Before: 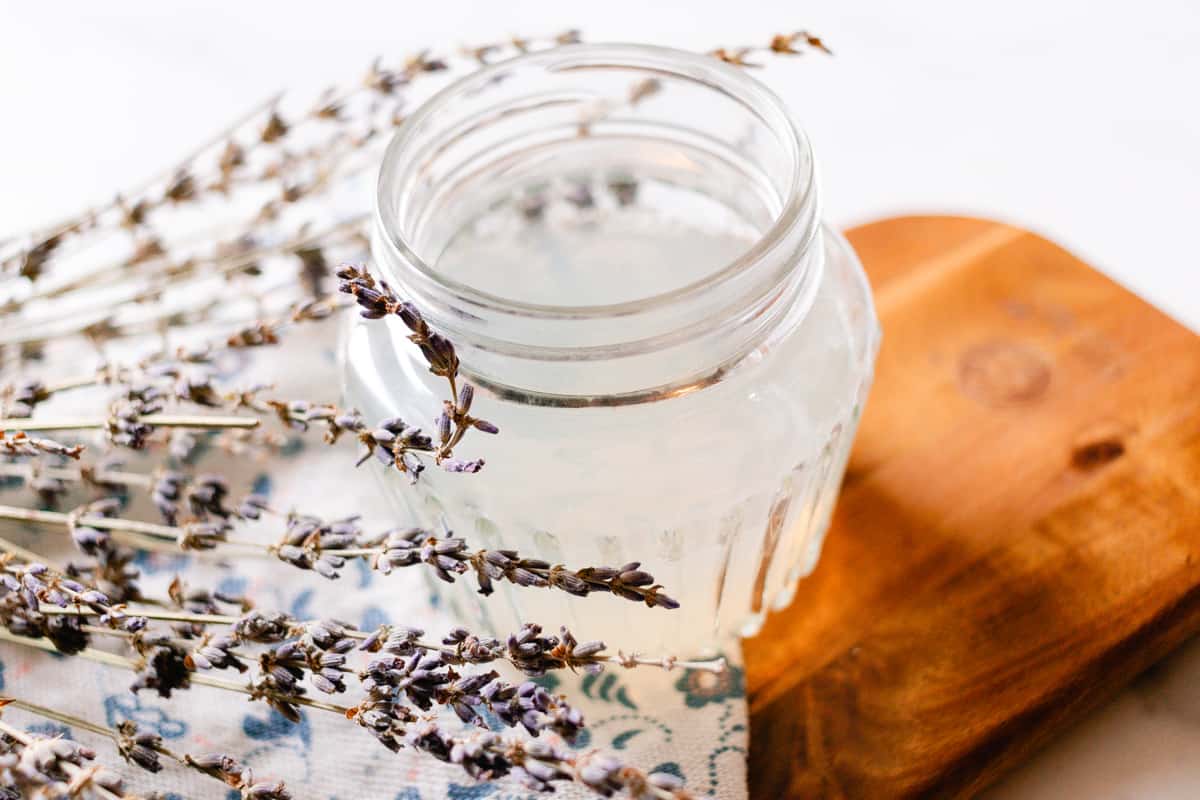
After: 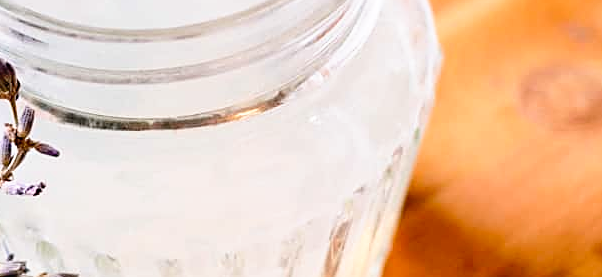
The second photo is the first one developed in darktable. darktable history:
tone curve: curves: ch0 [(0, 0) (0.003, 0.022) (0.011, 0.025) (0.025, 0.025) (0.044, 0.029) (0.069, 0.042) (0.1, 0.068) (0.136, 0.118) (0.177, 0.176) (0.224, 0.233) (0.277, 0.299) (0.335, 0.371) (0.399, 0.448) (0.468, 0.526) (0.543, 0.605) (0.623, 0.684) (0.709, 0.775) (0.801, 0.869) (0.898, 0.957) (1, 1)], preserve colors none
sharpen: on, module defaults
white balance: red 1.004, blue 1.024
crop: left 36.607%, top 34.735%, right 13.146%, bottom 30.611%
